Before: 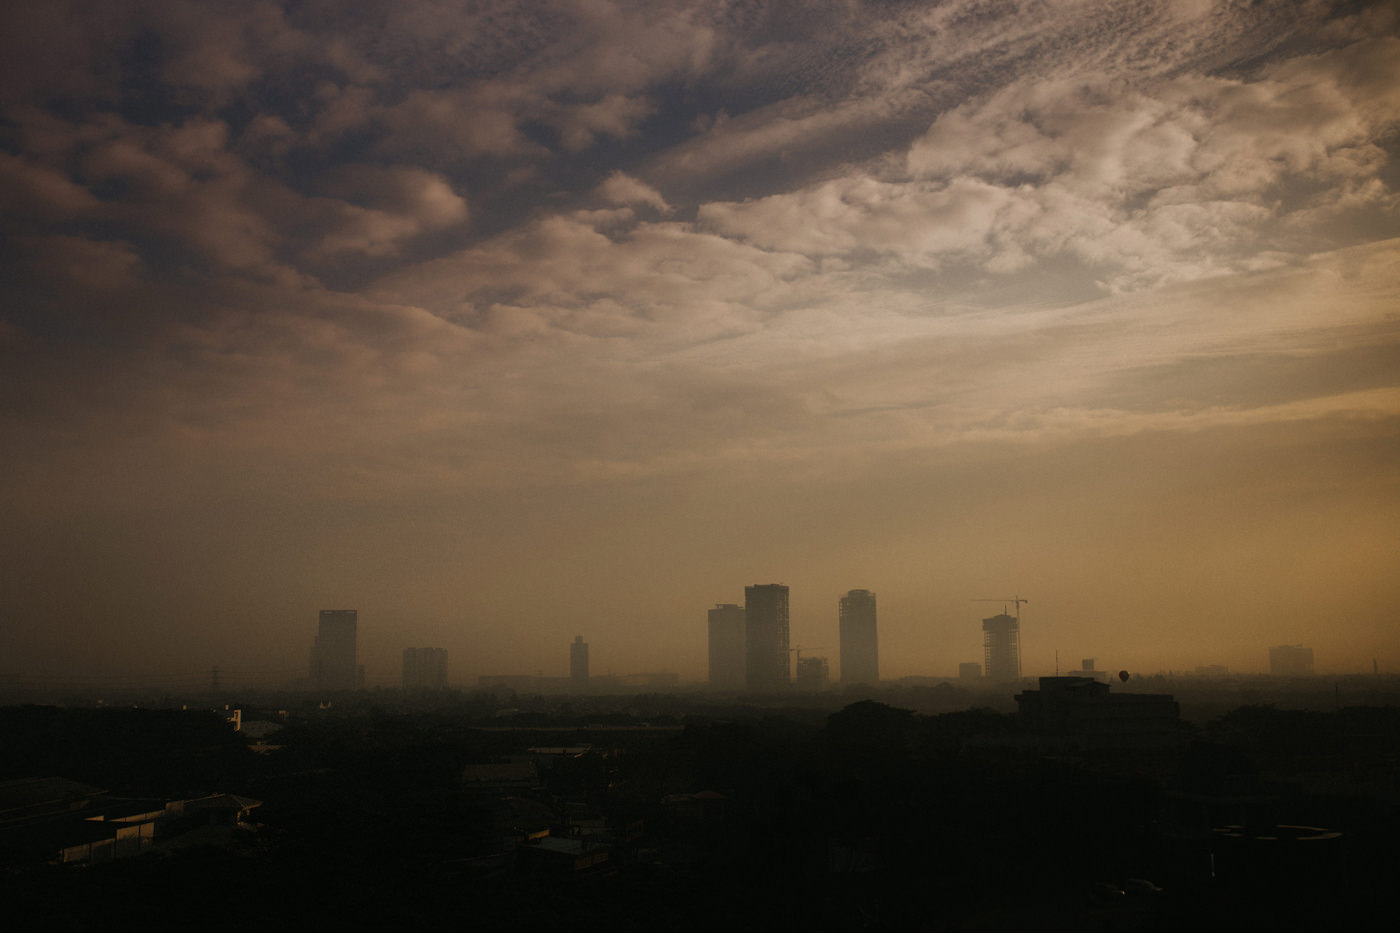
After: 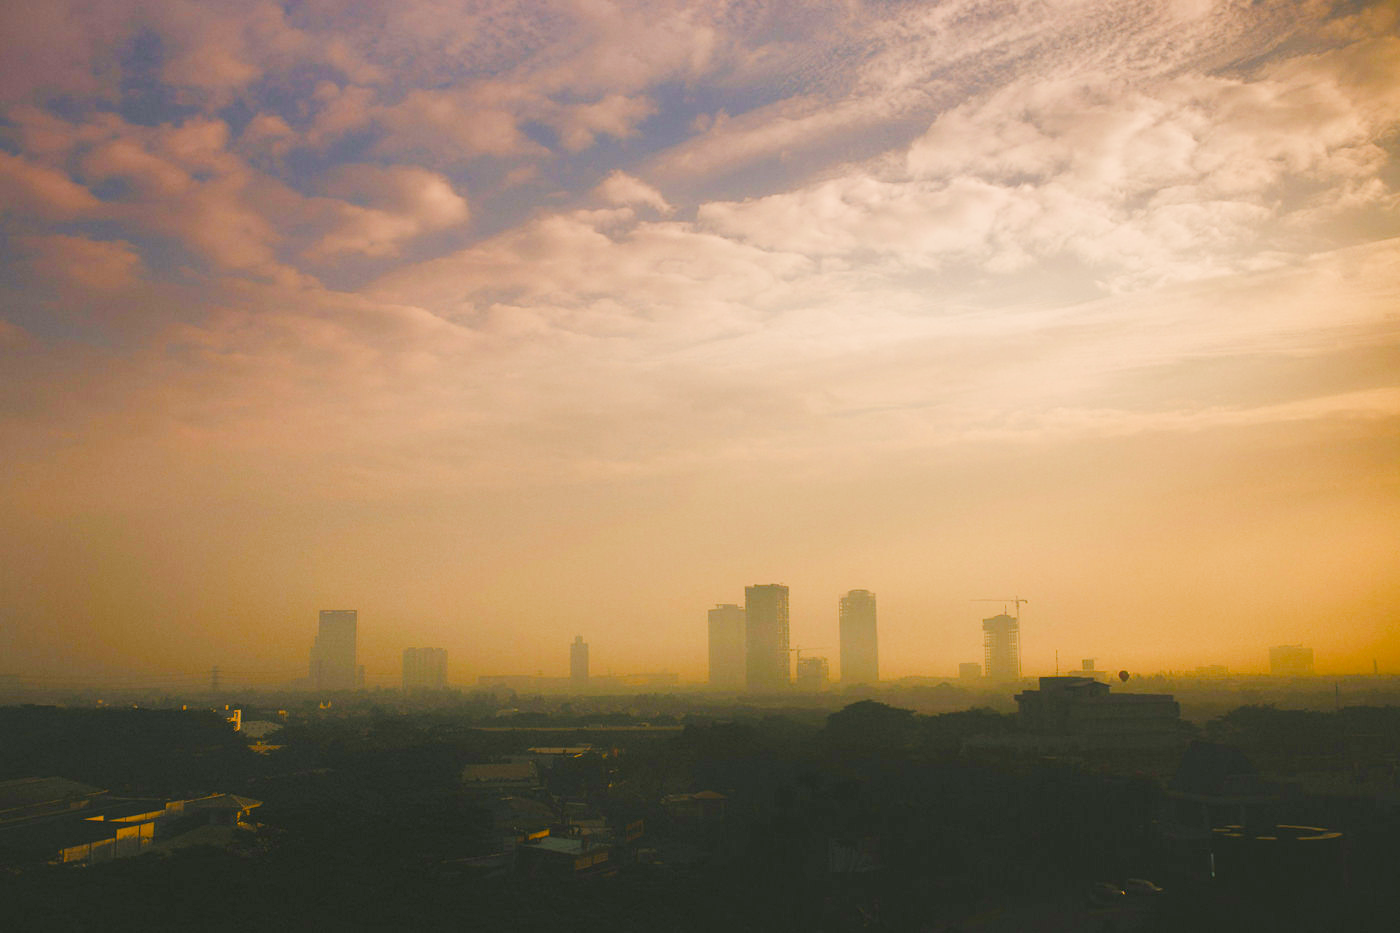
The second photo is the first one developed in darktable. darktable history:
color balance rgb: highlights gain › chroma 0.591%, highlights gain › hue 56.15°, global offset › luminance 0.693%, linear chroma grading › global chroma 14.638%, perceptual saturation grading › global saturation 24.591%, perceptual saturation grading › highlights -51.179%, perceptual saturation grading › mid-tones 19.378%, perceptual saturation grading › shadows 61.332%, perceptual brilliance grading › global brilliance 30.178%, contrast -20.577%
exposure: black level correction 0, exposure 1.286 EV, compensate highlight preservation false
filmic rgb: black relative exposure -7.65 EV, white relative exposure 4.56 EV, hardness 3.61
